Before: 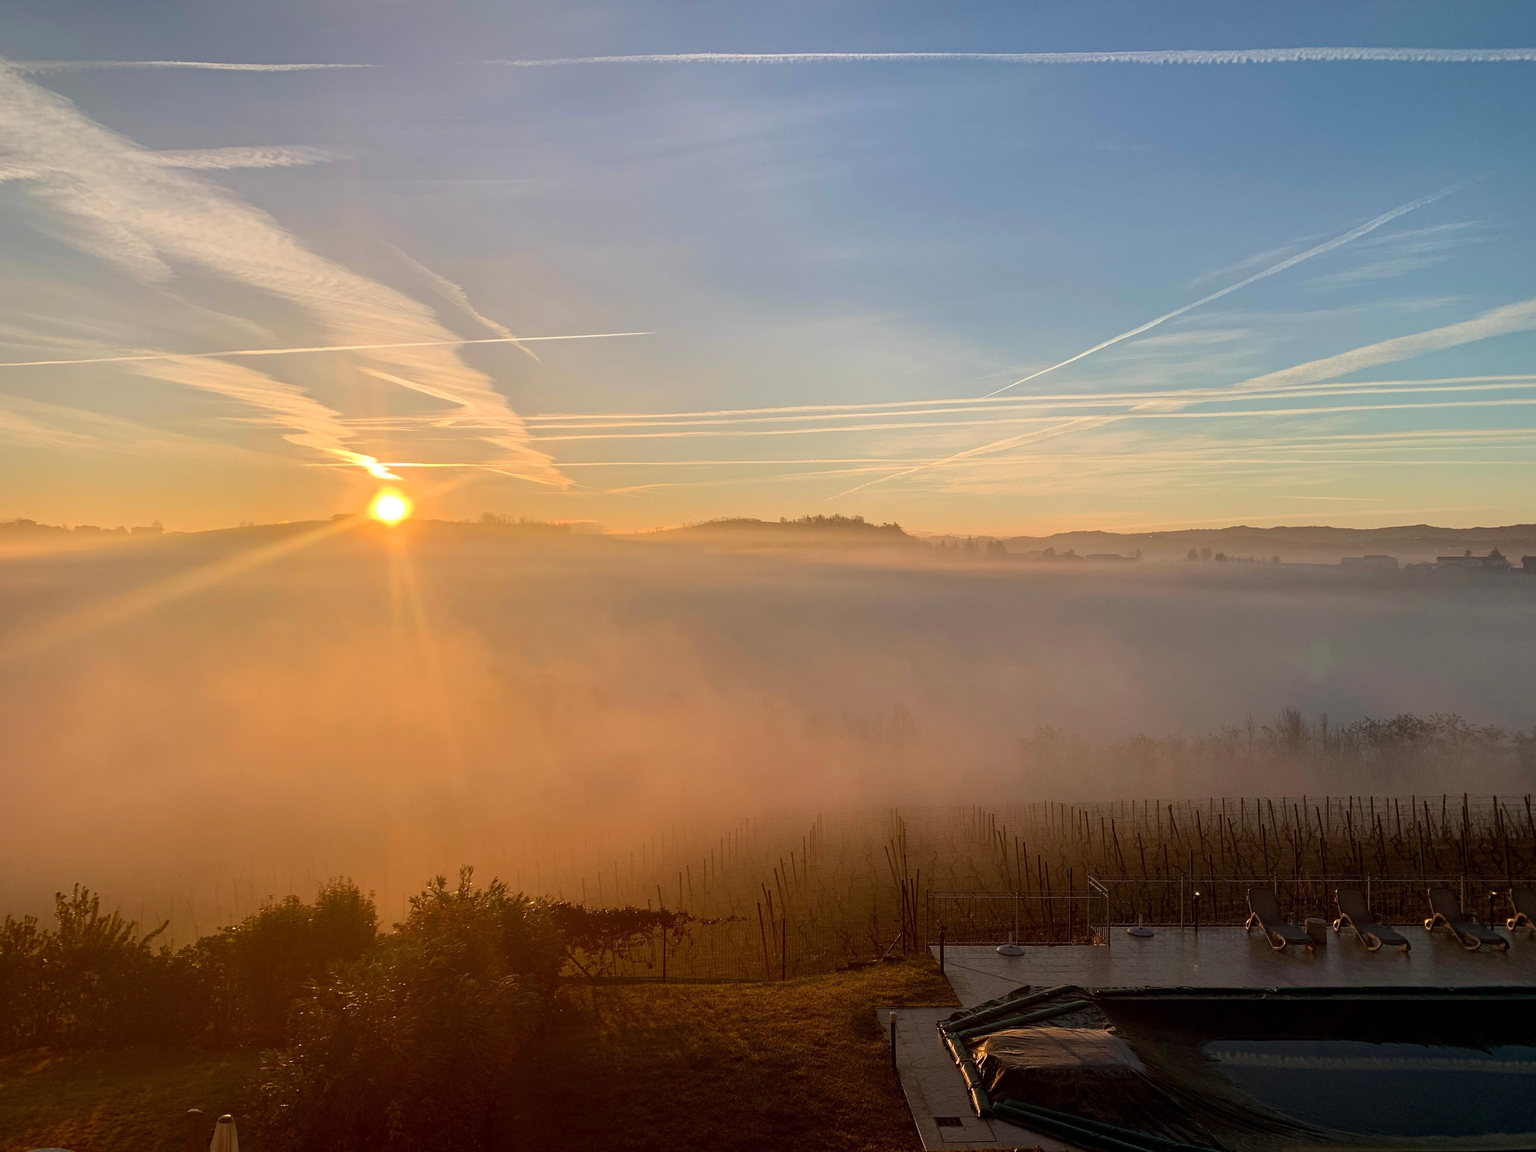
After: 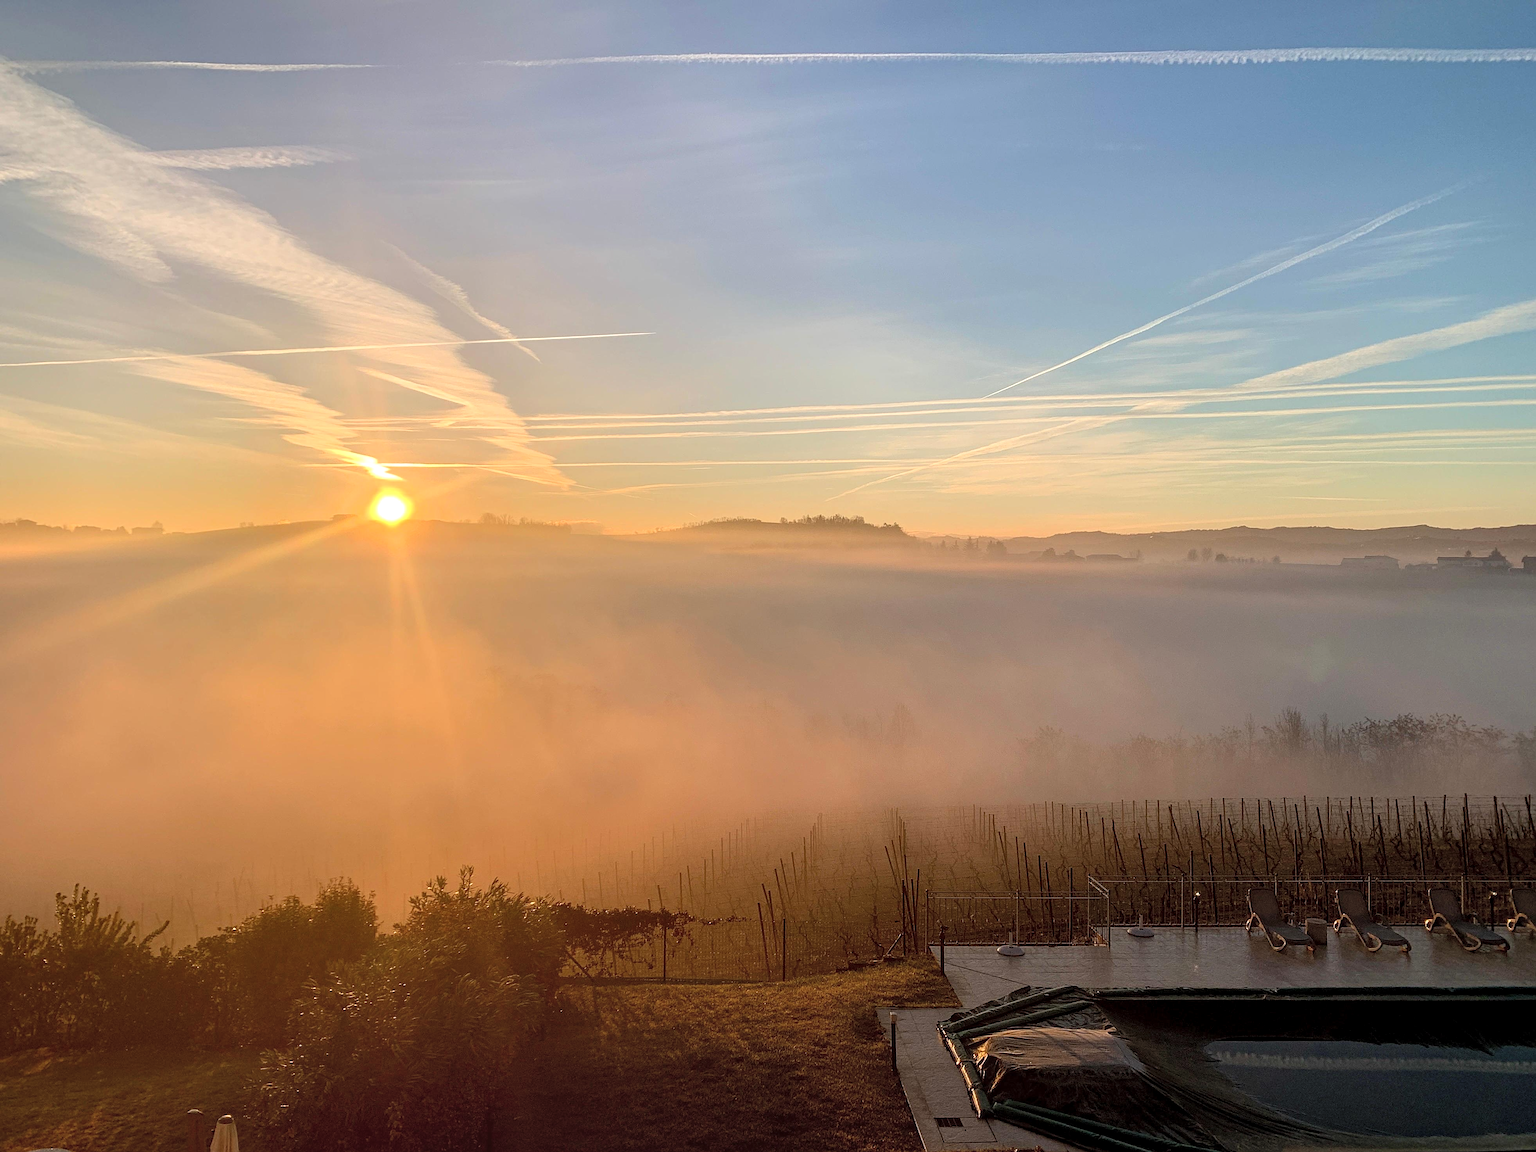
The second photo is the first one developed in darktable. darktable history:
sharpen: on, module defaults
local contrast: on, module defaults
contrast brightness saturation: brightness 0.122
